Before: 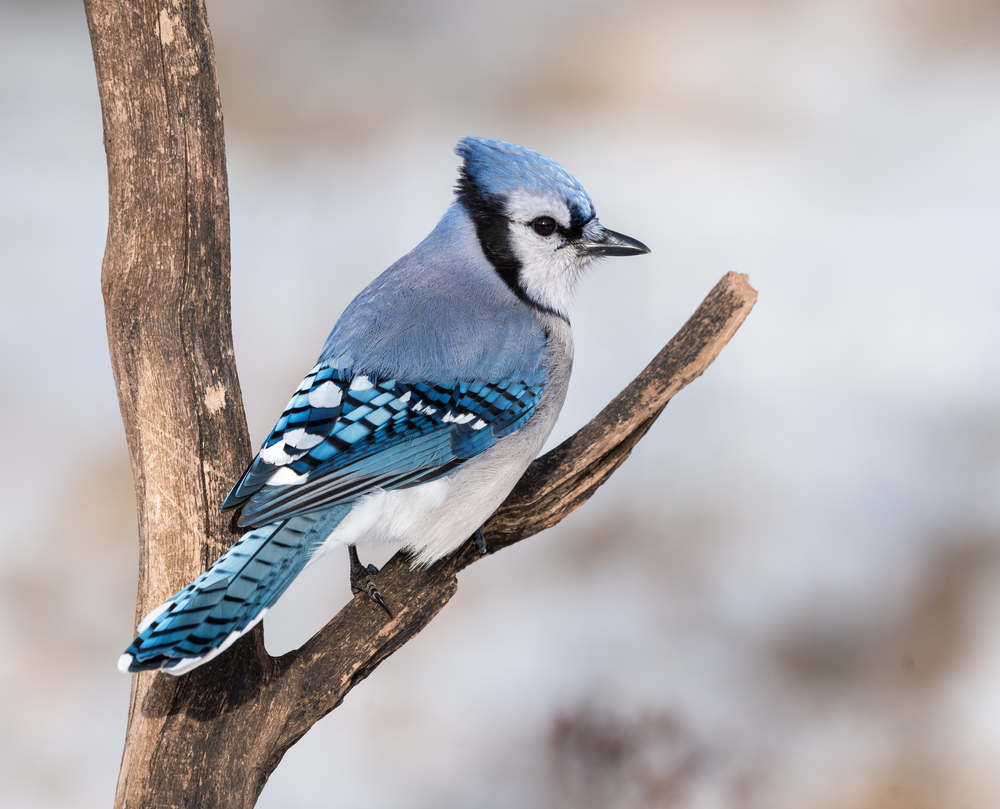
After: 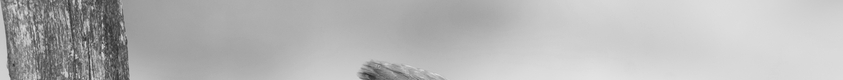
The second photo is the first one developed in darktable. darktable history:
contrast brightness saturation: saturation -1
crop and rotate: left 9.644%, top 9.491%, right 6.021%, bottom 80.509%
